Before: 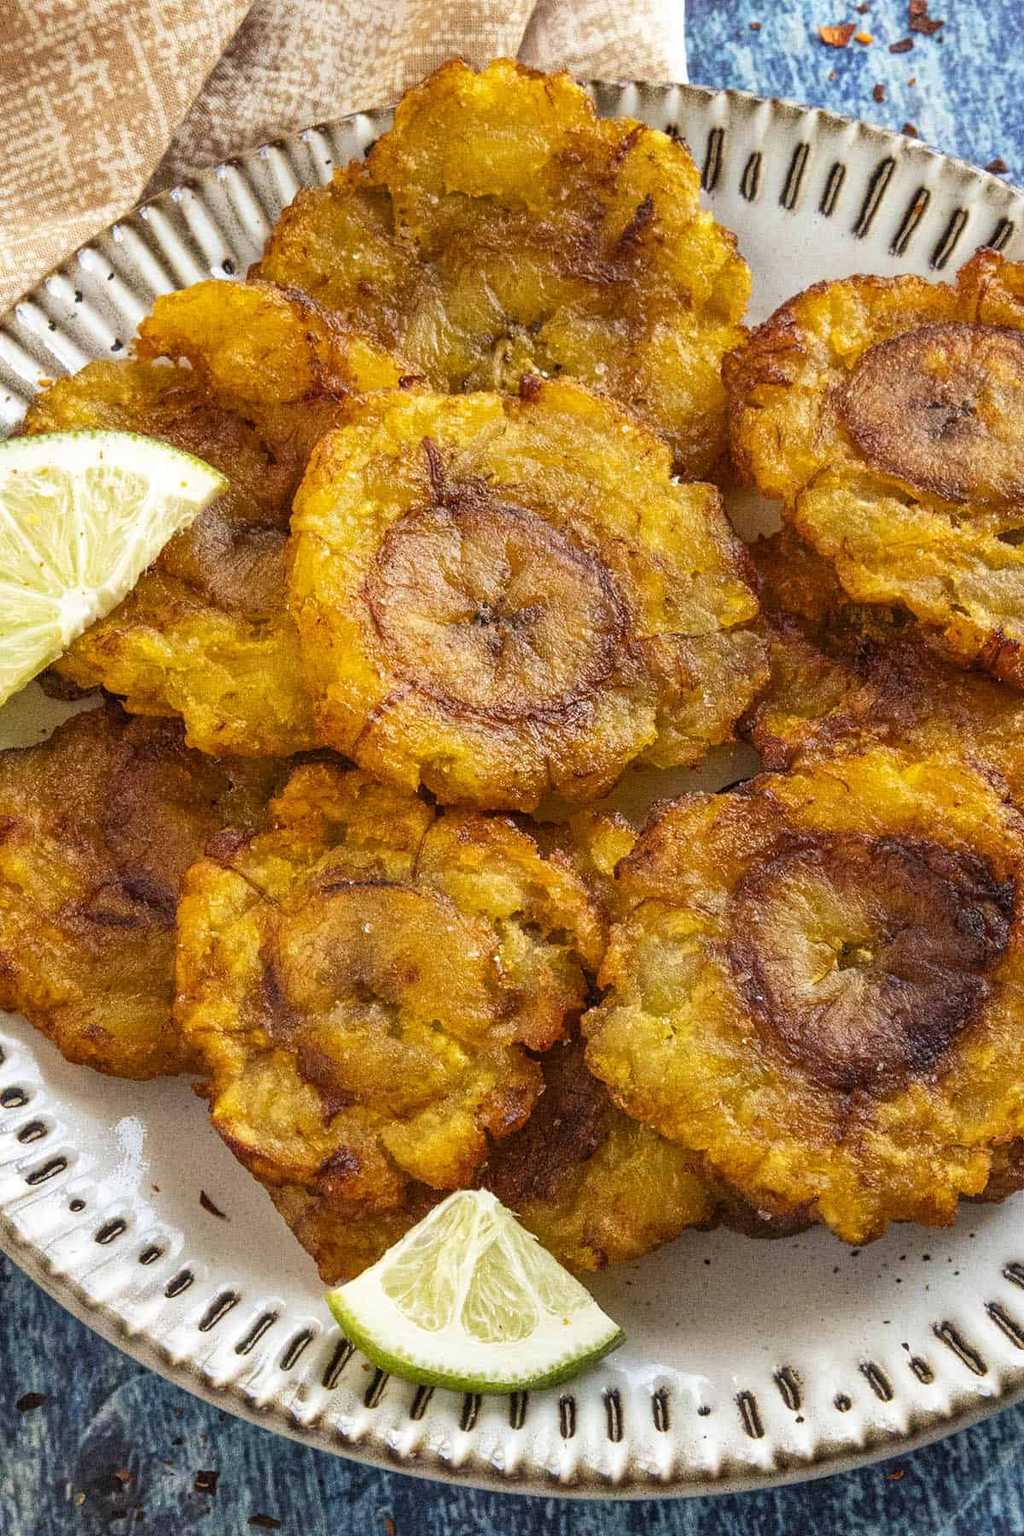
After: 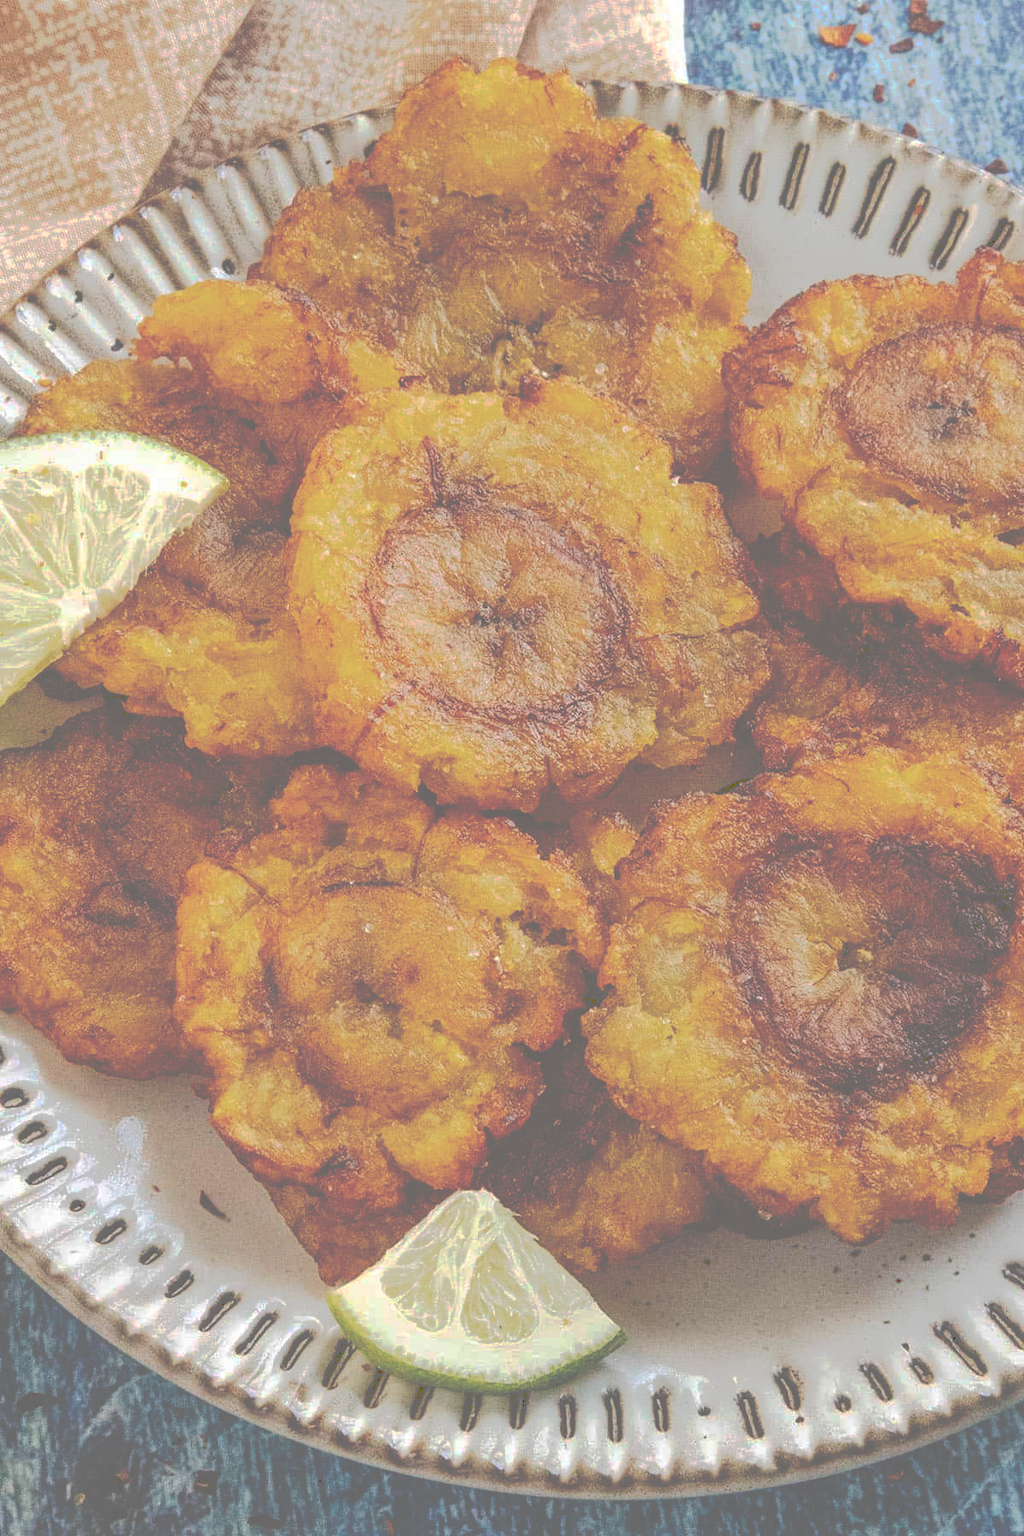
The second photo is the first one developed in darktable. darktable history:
tone curve: curves: ch0 [(0, 0) (0.003, 0.43) (0.011, 0.433) (0.025, 0.434) (0.044, 0.436) (0.069, 0.439) (0.1, 0.442) (0.136, 0.446) (0.177, 0.449) (0.224, 0.454) (0.277, 0.462) (0.335, 0.488) (0.399, 0.524) (0.468, 0.566) (0.543, 0.615) (0.623, 0.666) (0.709, 0.718) (0.801, 0.761) (0.898, 0.801) (1, 1)], preserve colors none
